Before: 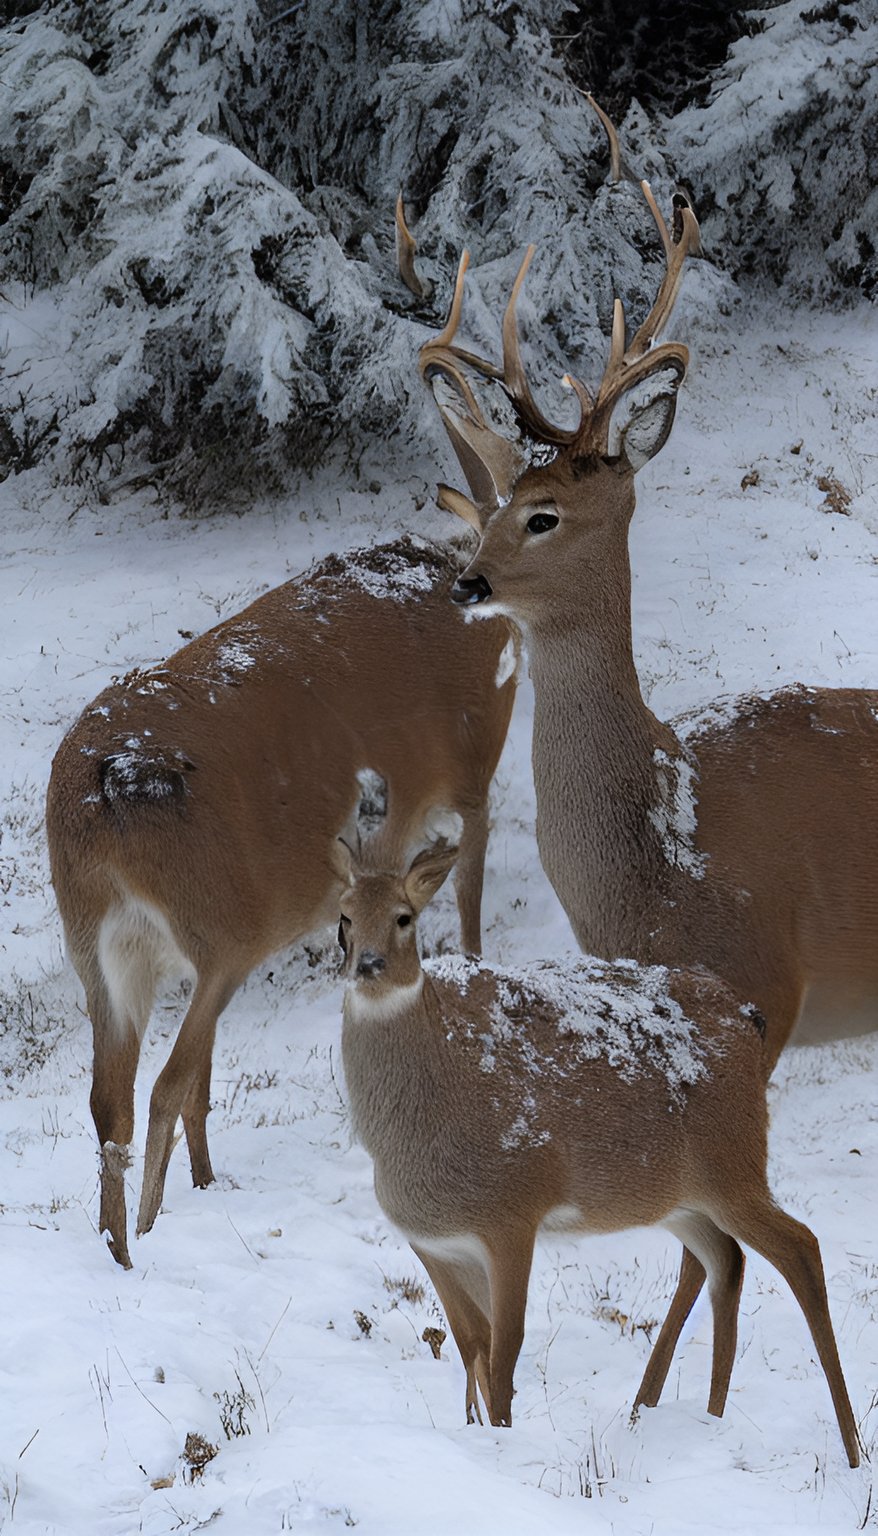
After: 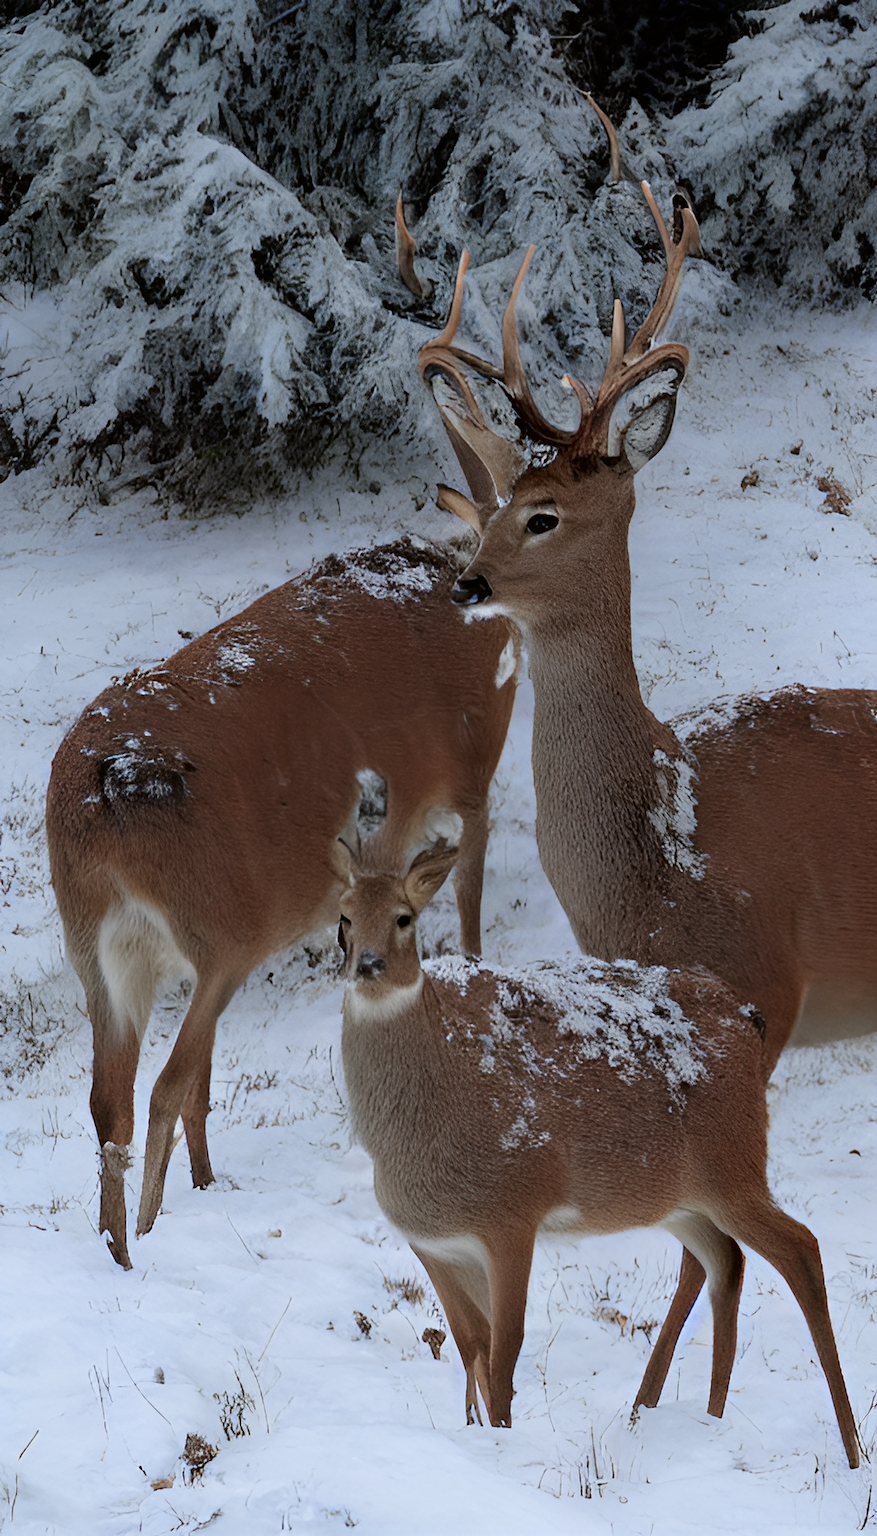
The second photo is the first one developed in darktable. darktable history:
crop: left 0.061%
tone curve: curves: ch0 [(0, 0) (0.059, 0.027) (0.162, 0.125) (0.304, 0.279) (0.547, 0.532) (0.828, 0.815) (1, 0.983)]; ch1 [(0, 0) (0.23, 0.166) (0.34, 0.298) (0.371, 0.334) (0.435, 0.408) (0.477, 0.469) (0.499, 0.498) (0.529, 0.544) (0.559, 0.587) (0.743, 0.798) (1, 1)]; ch2 [(0, 0) (0.431, 0.414) (0.498, 0.503) (0.524, 0.531) (0.568, 0.567) (0.6, 0.597) (0.643, 0.631) (0.74, 0.721) (1, 1)], color space Lab, independent channels, preserve colors none
